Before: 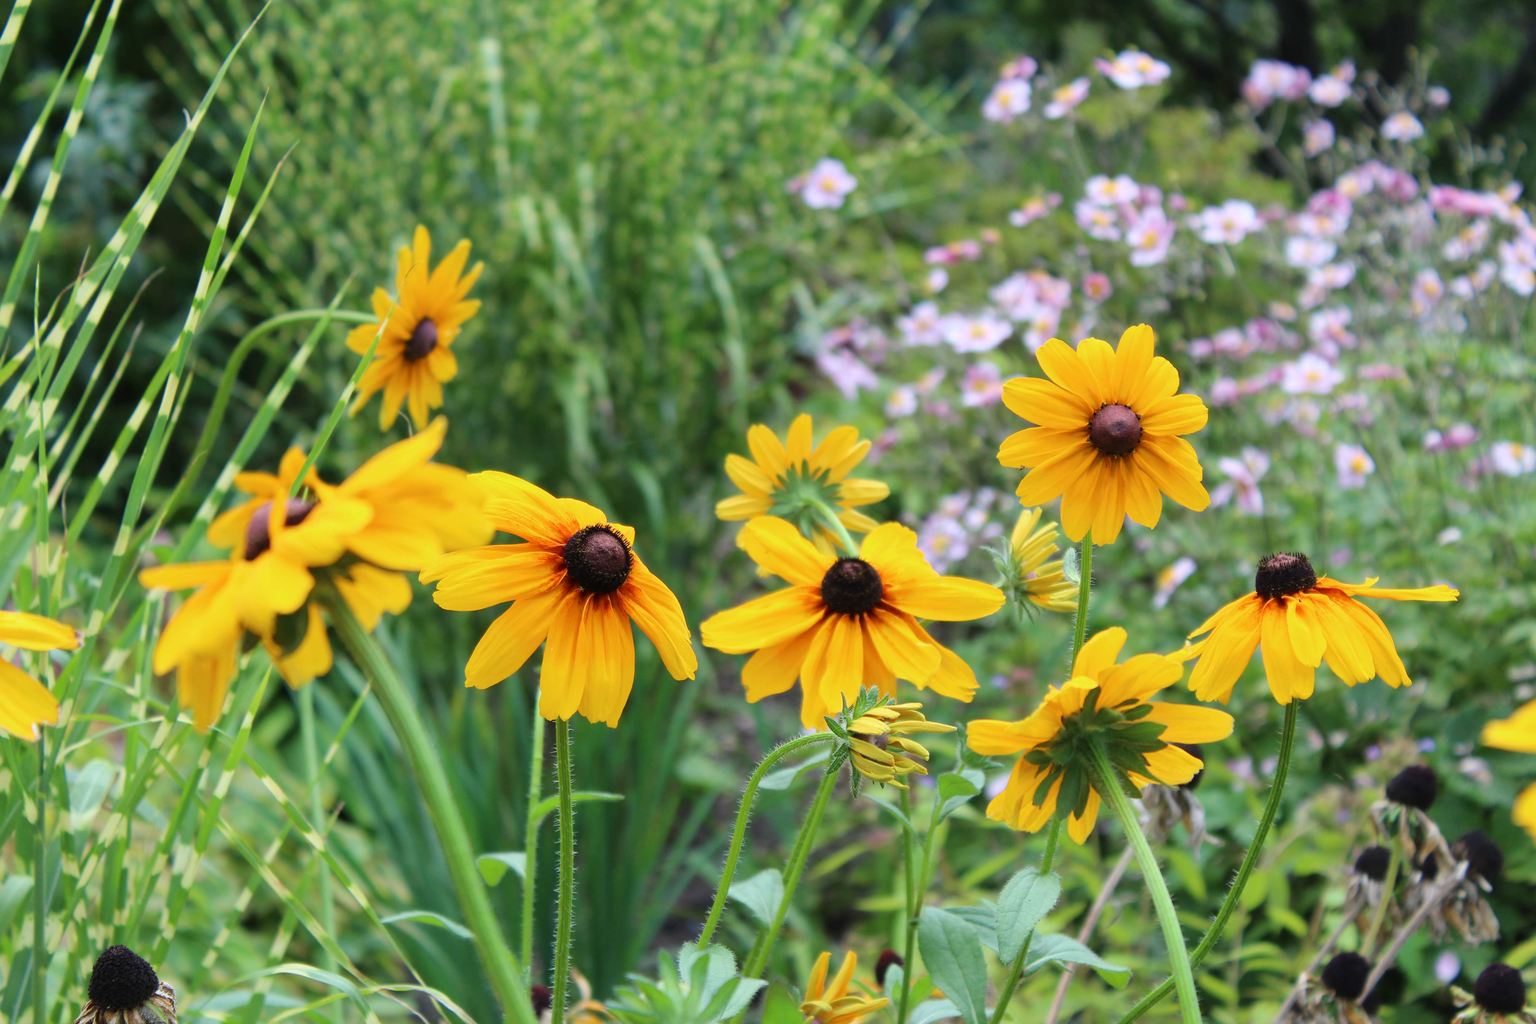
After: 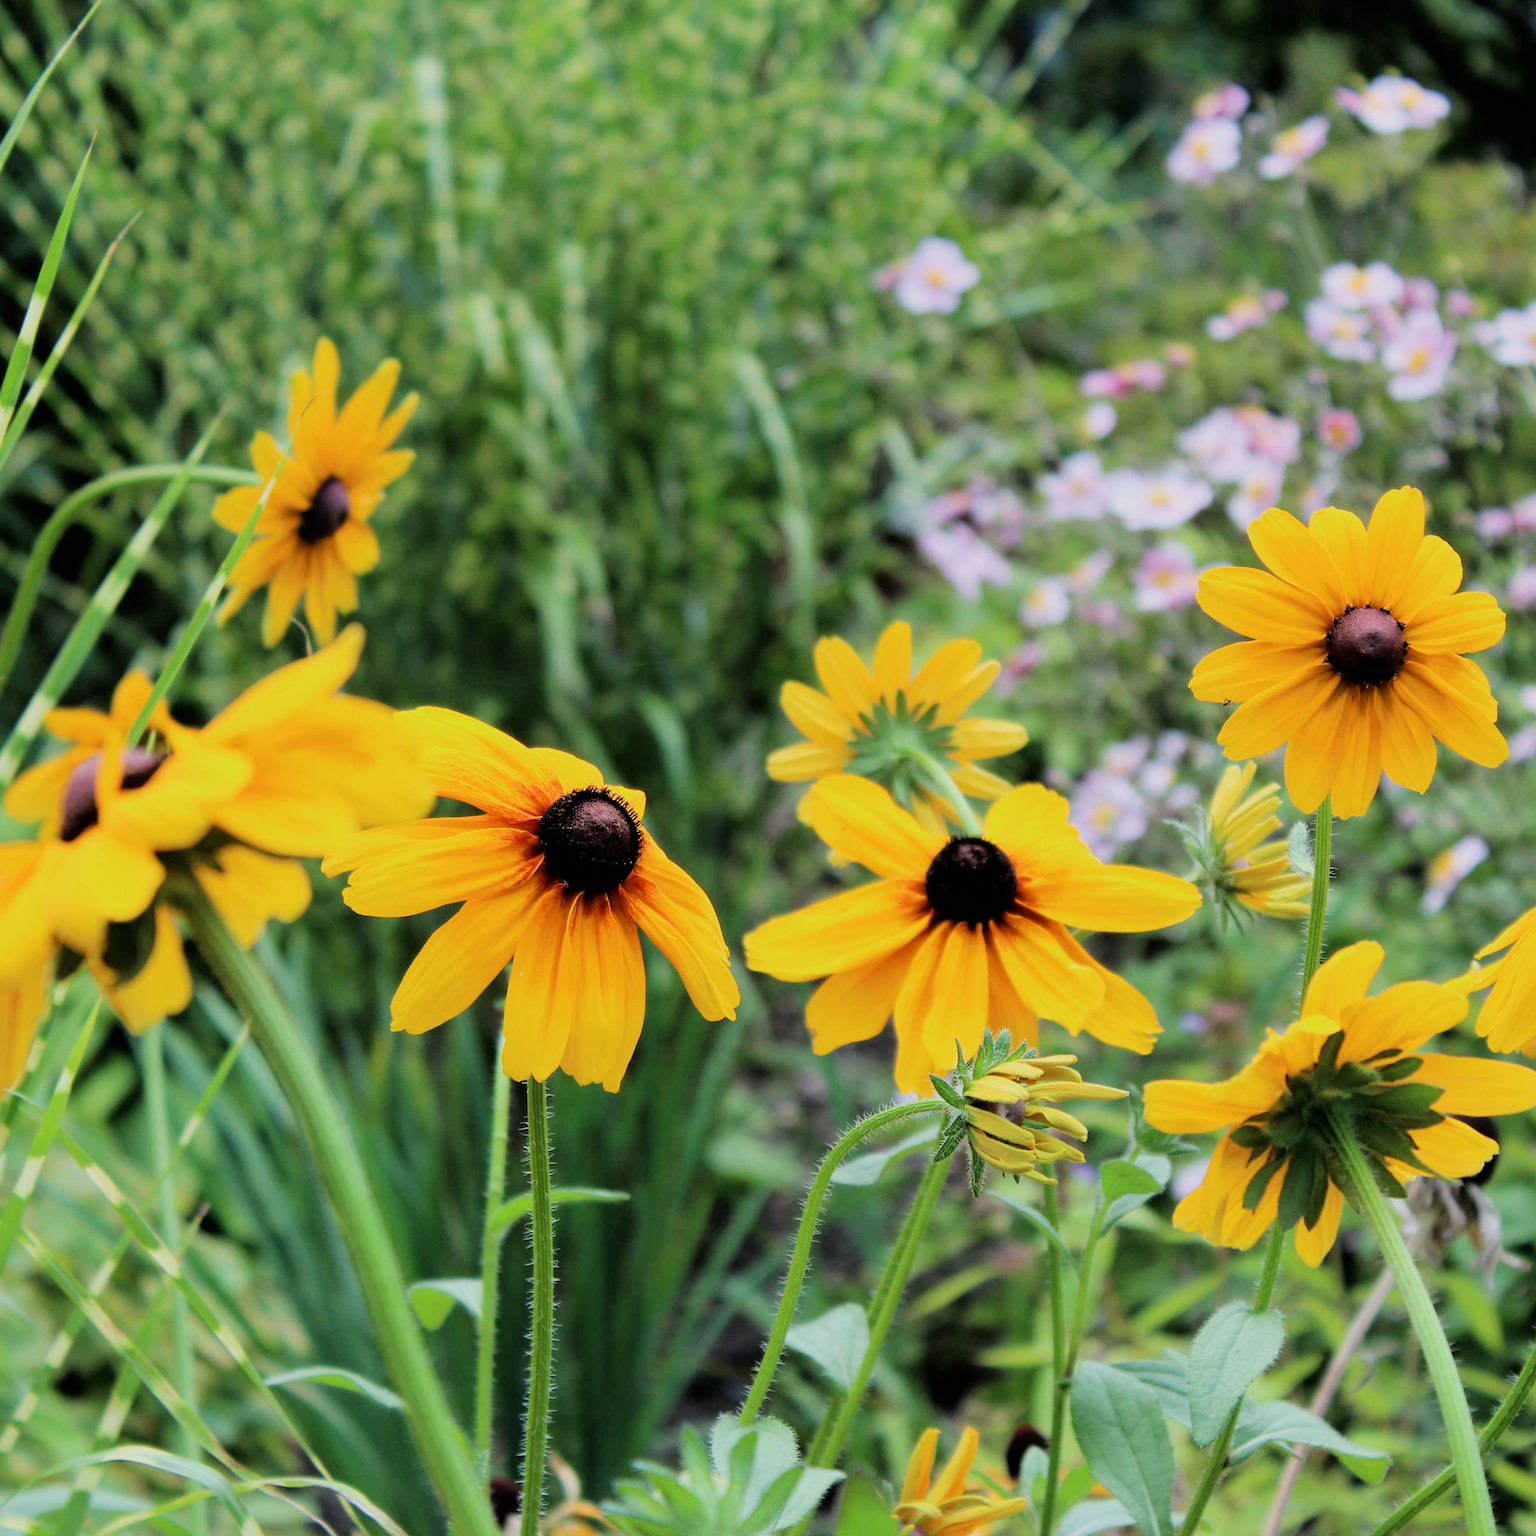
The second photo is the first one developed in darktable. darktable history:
filmic rgb: black relative exposure -5 EV, hardness 2.88, contrast 1.3, highlights saturation mix -30%
crop and rotate: left 13.342%, right 19.991%
